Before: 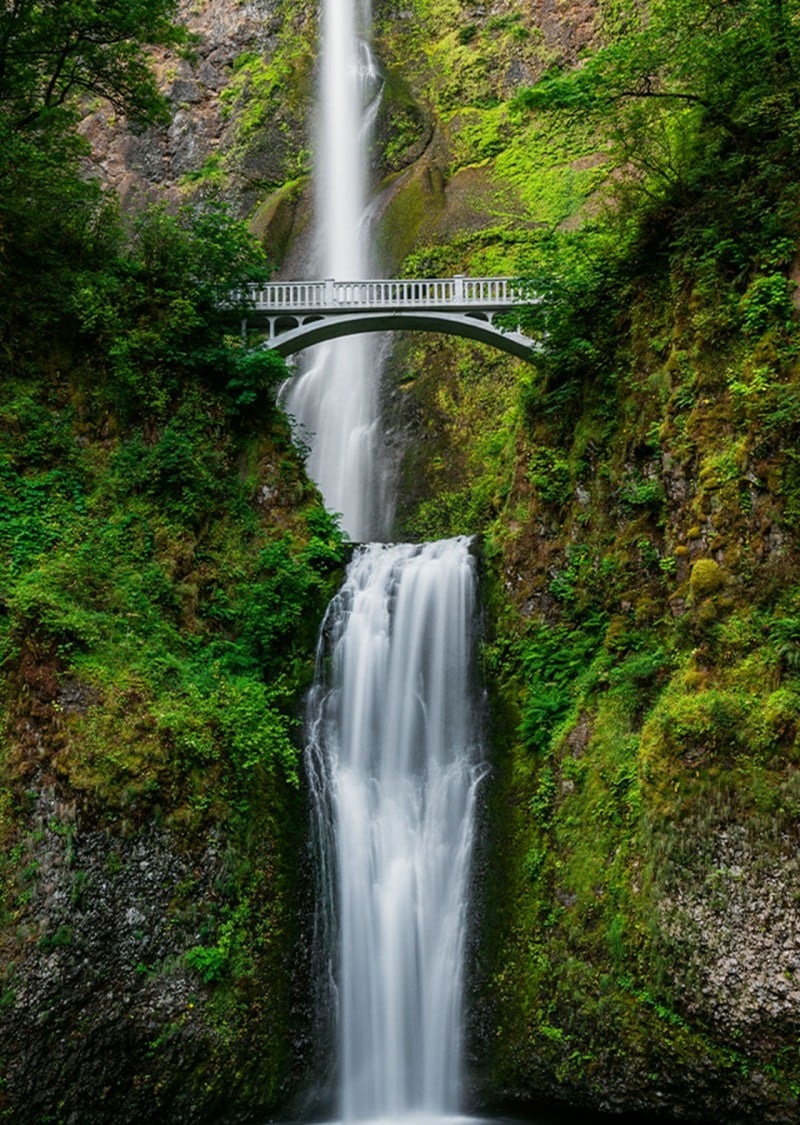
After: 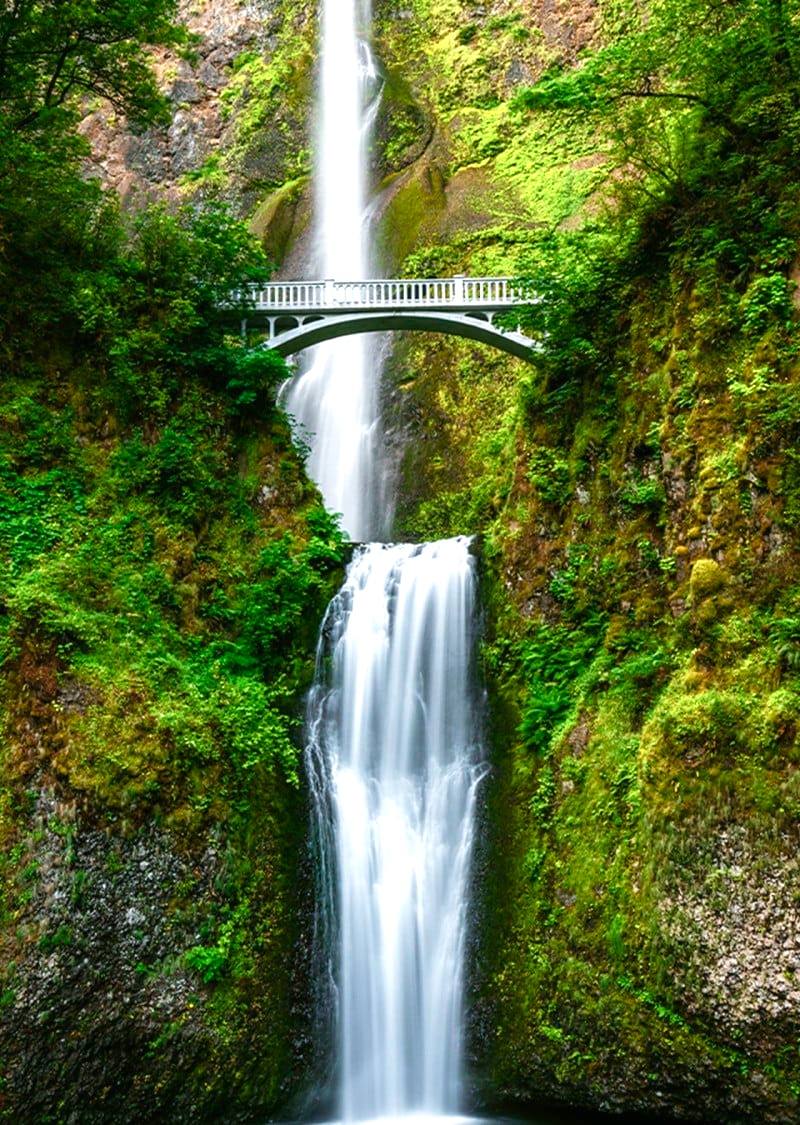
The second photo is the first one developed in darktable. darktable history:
velvia: on, module defaults
color balance rgb: linear chroma grading › shadows 32%, linear chroma grading › global chroma -2%, linear chroma grading › mid-tones 4%, perceptual saturation grading › global saturation -2%, perceptual saturation grading › highlights -8%, perceptual saturation grading › mid-tones 8%, perceptual saturation grading › shadows 4%, perceptual brilliance grading › highlights 8%, perceptual brilliance grading › mid-tones 4%, perceptual brilliance grading › shadows 2%, global vibrance 16%, saturation formula JzAzBz (2021)
exposure: black level correction 0, exposure 0.68 EV, compensate exposure bias true, compensate highlight preservation false
